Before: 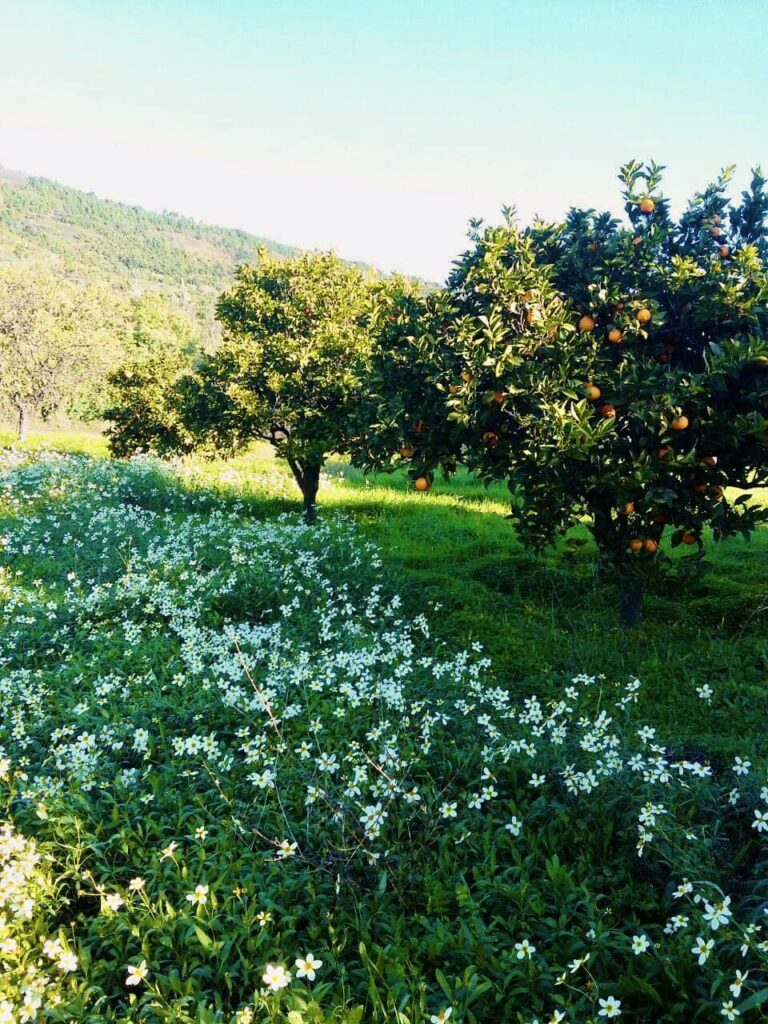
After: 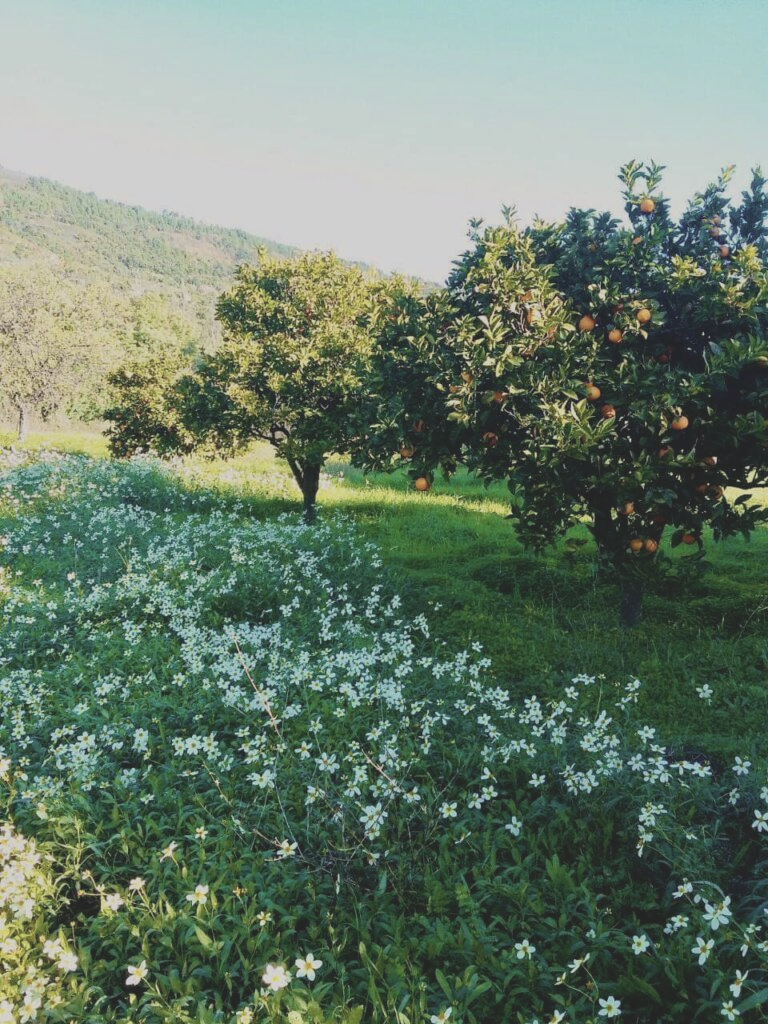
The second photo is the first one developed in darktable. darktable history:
contrast brightness saturation: contrast -0.269, saturation -0.442
